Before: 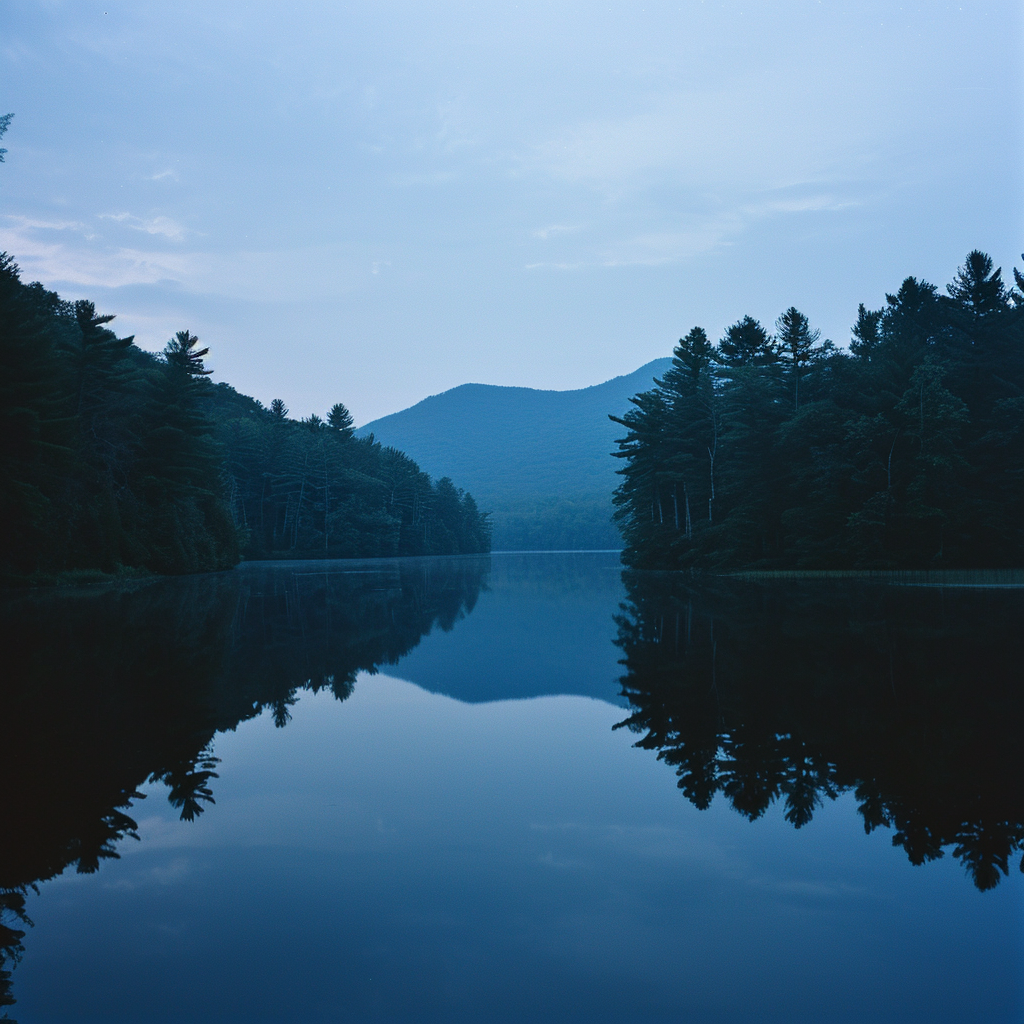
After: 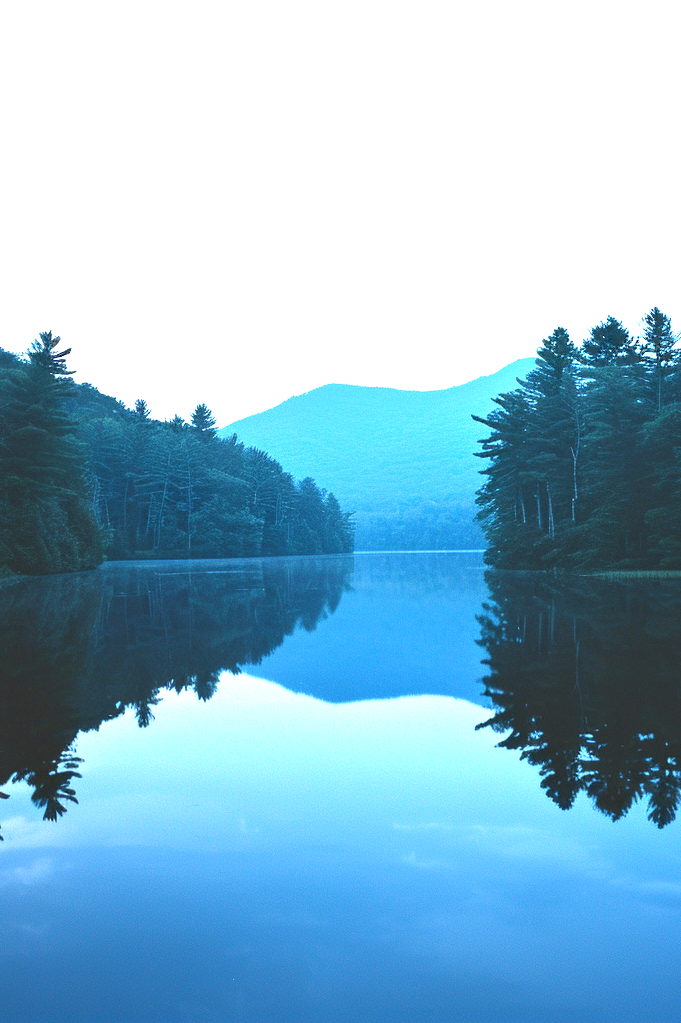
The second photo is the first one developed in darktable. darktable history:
crop and rotate: left 13.461%, right 19.938%
exposure: exposure 2.046 EV, compensate highlight preservation false
